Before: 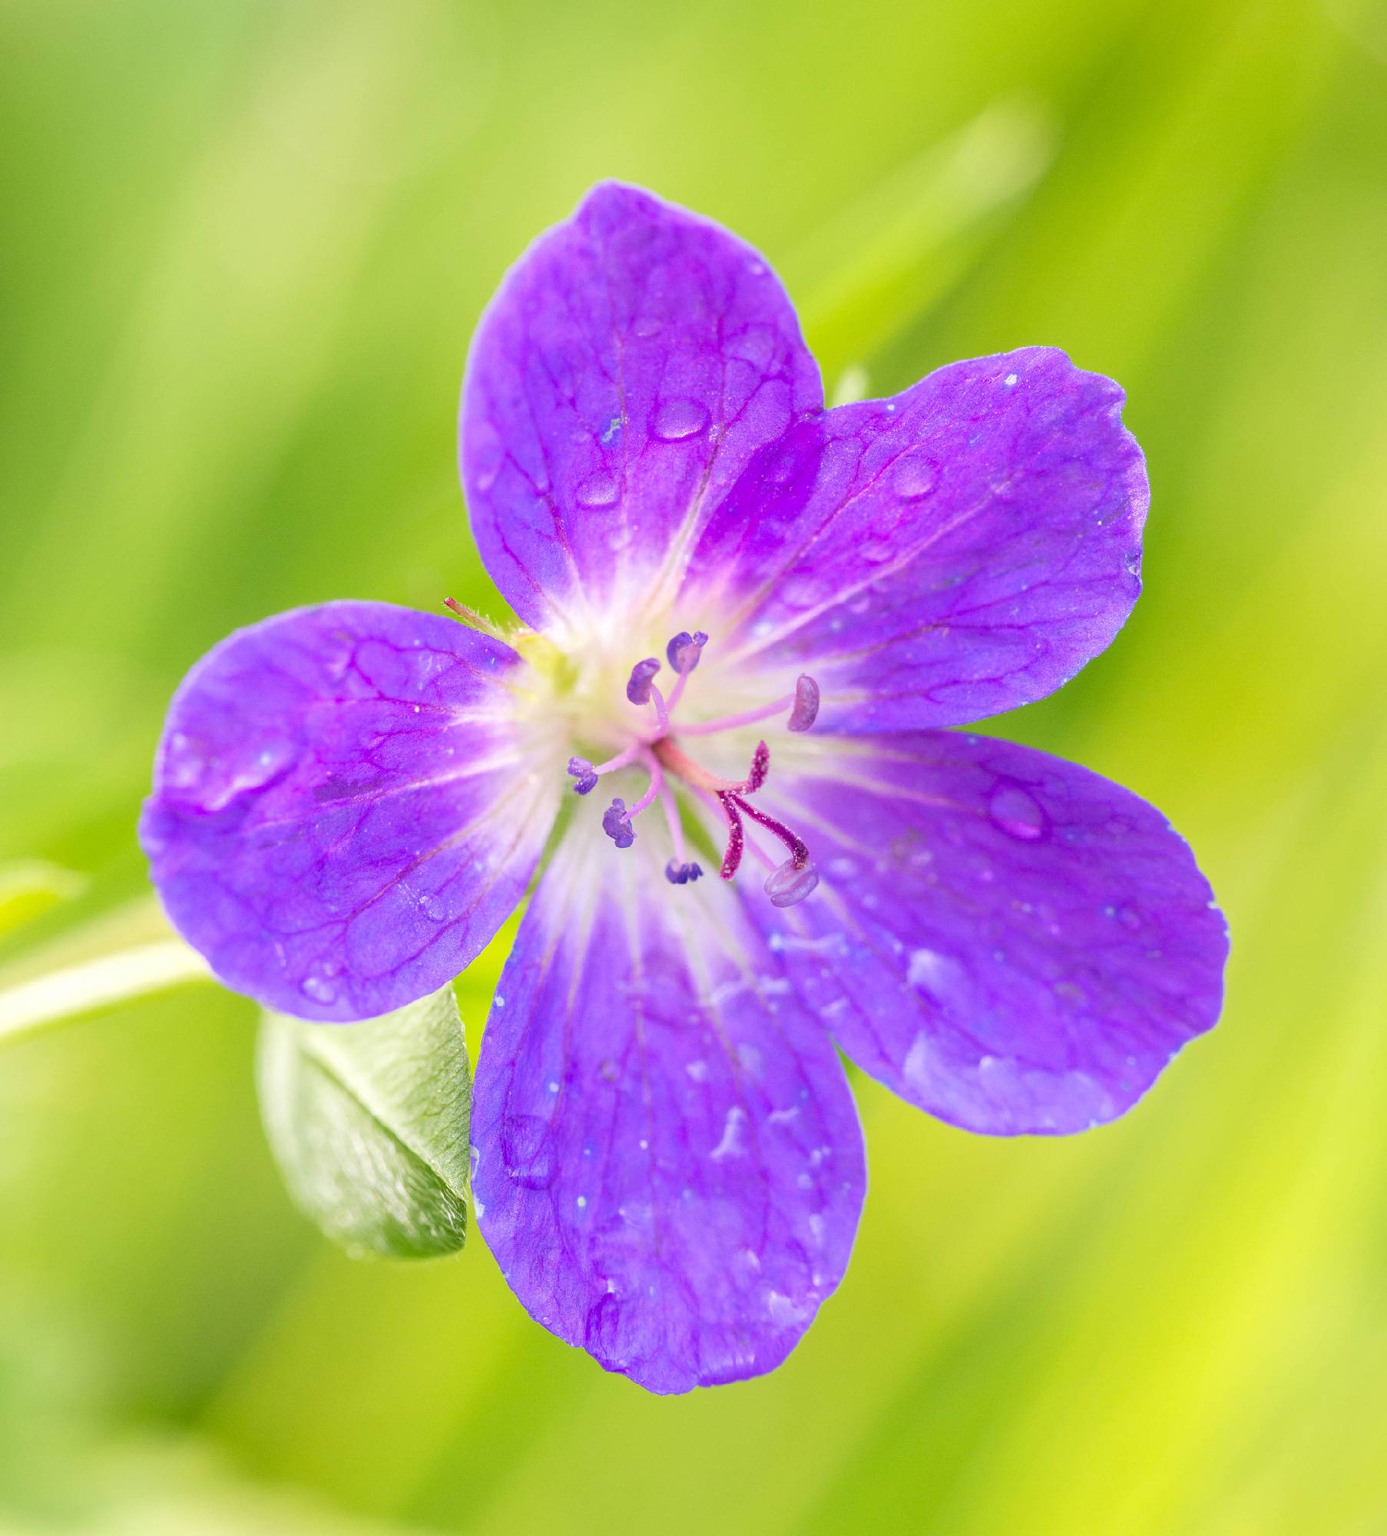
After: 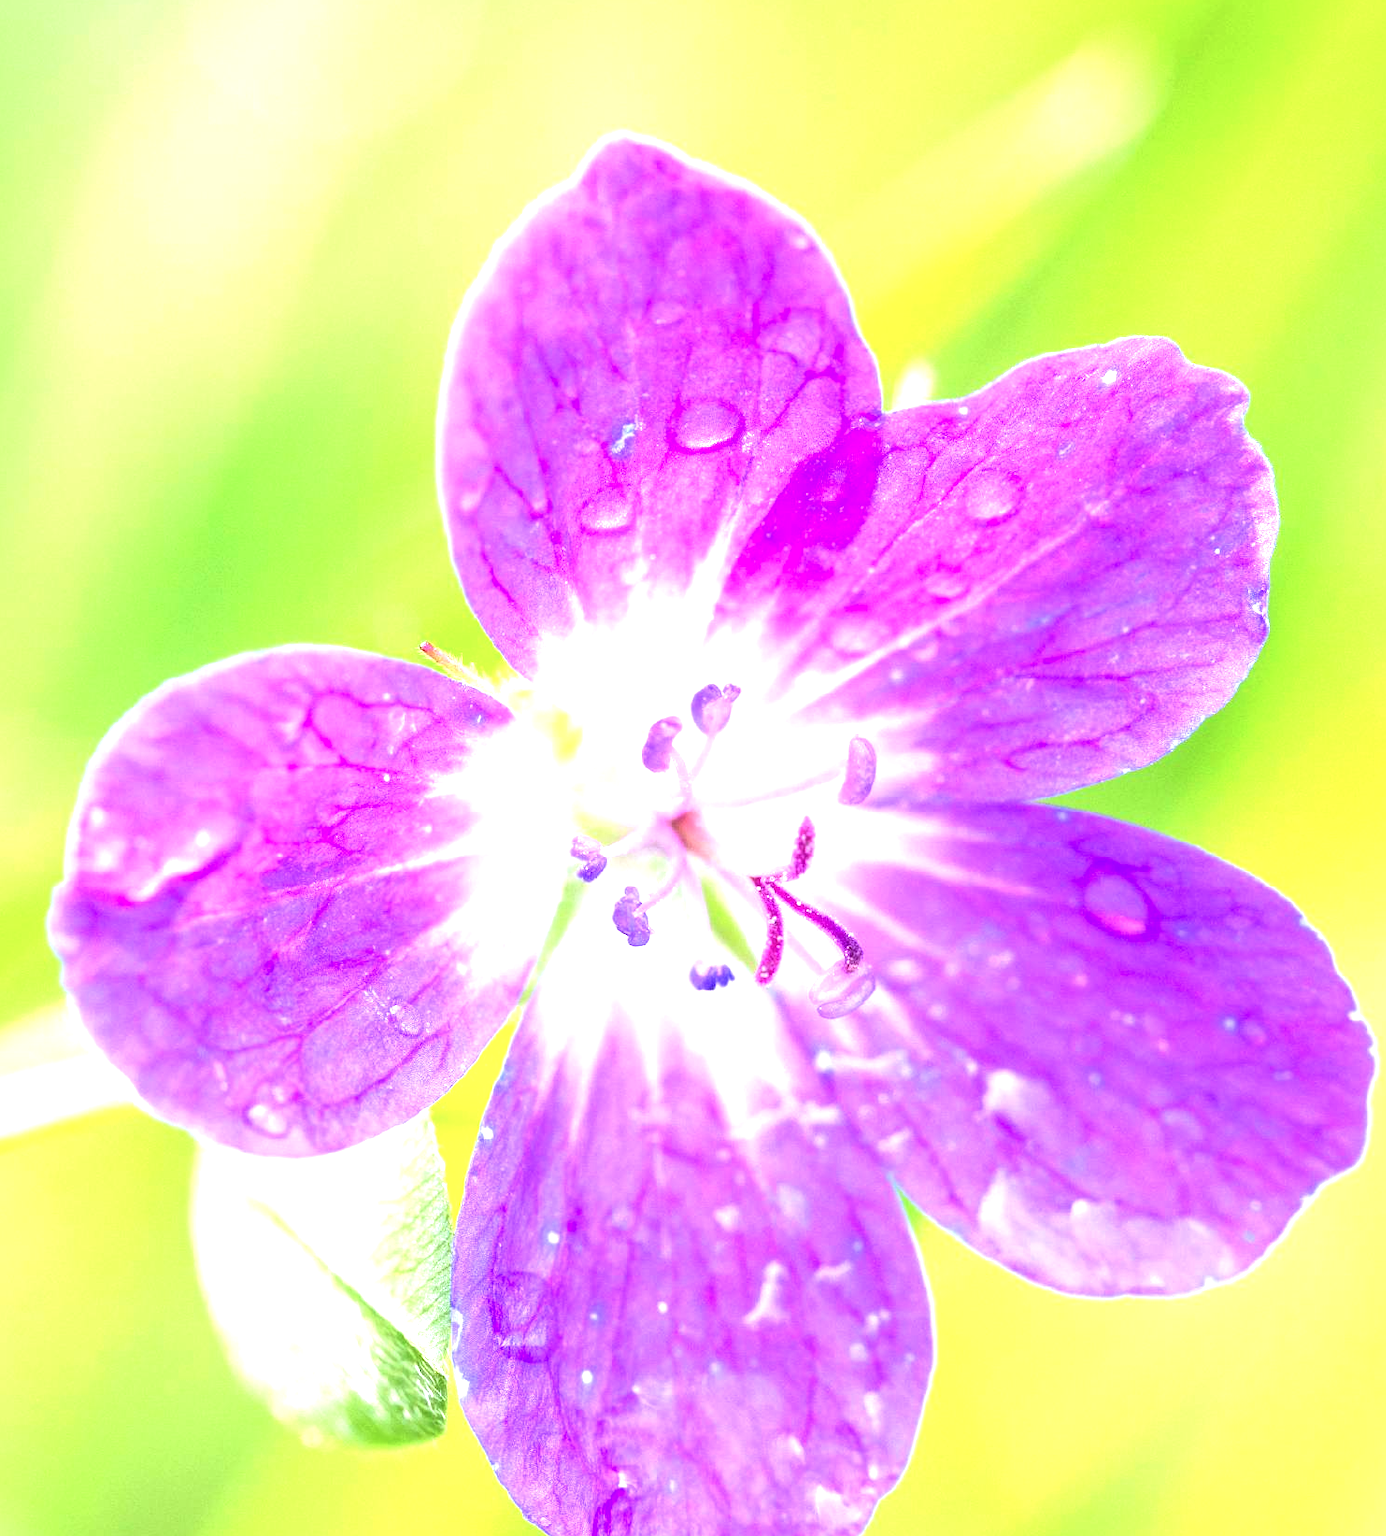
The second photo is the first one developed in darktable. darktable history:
color calibration: x 0.37, y 0.382, temperature 4313.32 K
exposure: black level correction 0, exposure 1.3 EV, compensate highlight preservation false
crop and rotate: left 7.196%, top 4.574%, right 10.605%, bottom 13.178%
